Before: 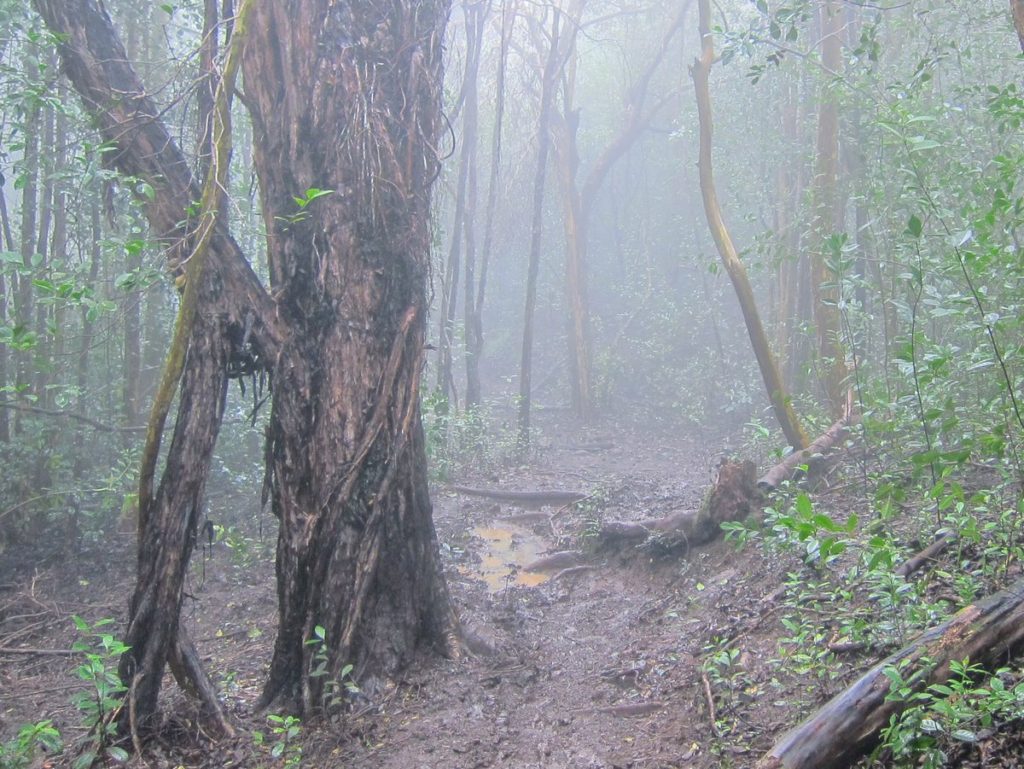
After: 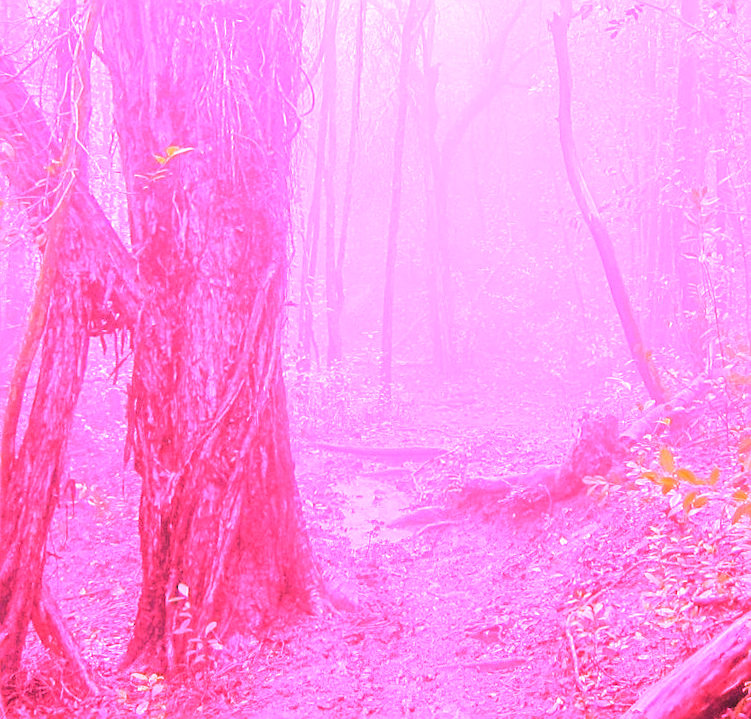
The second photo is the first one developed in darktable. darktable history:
white balance: red 4.26, blue 1.802
rotate and perspective: rotation -0.45°, automatic cropping original format, crop left 0.008, crop right 0.992, crop top 0.012, crop bottom 0.988
sharpen: amount 0.2
crop and rotate: left 13.15%, top 5.251%, right 12.609%
